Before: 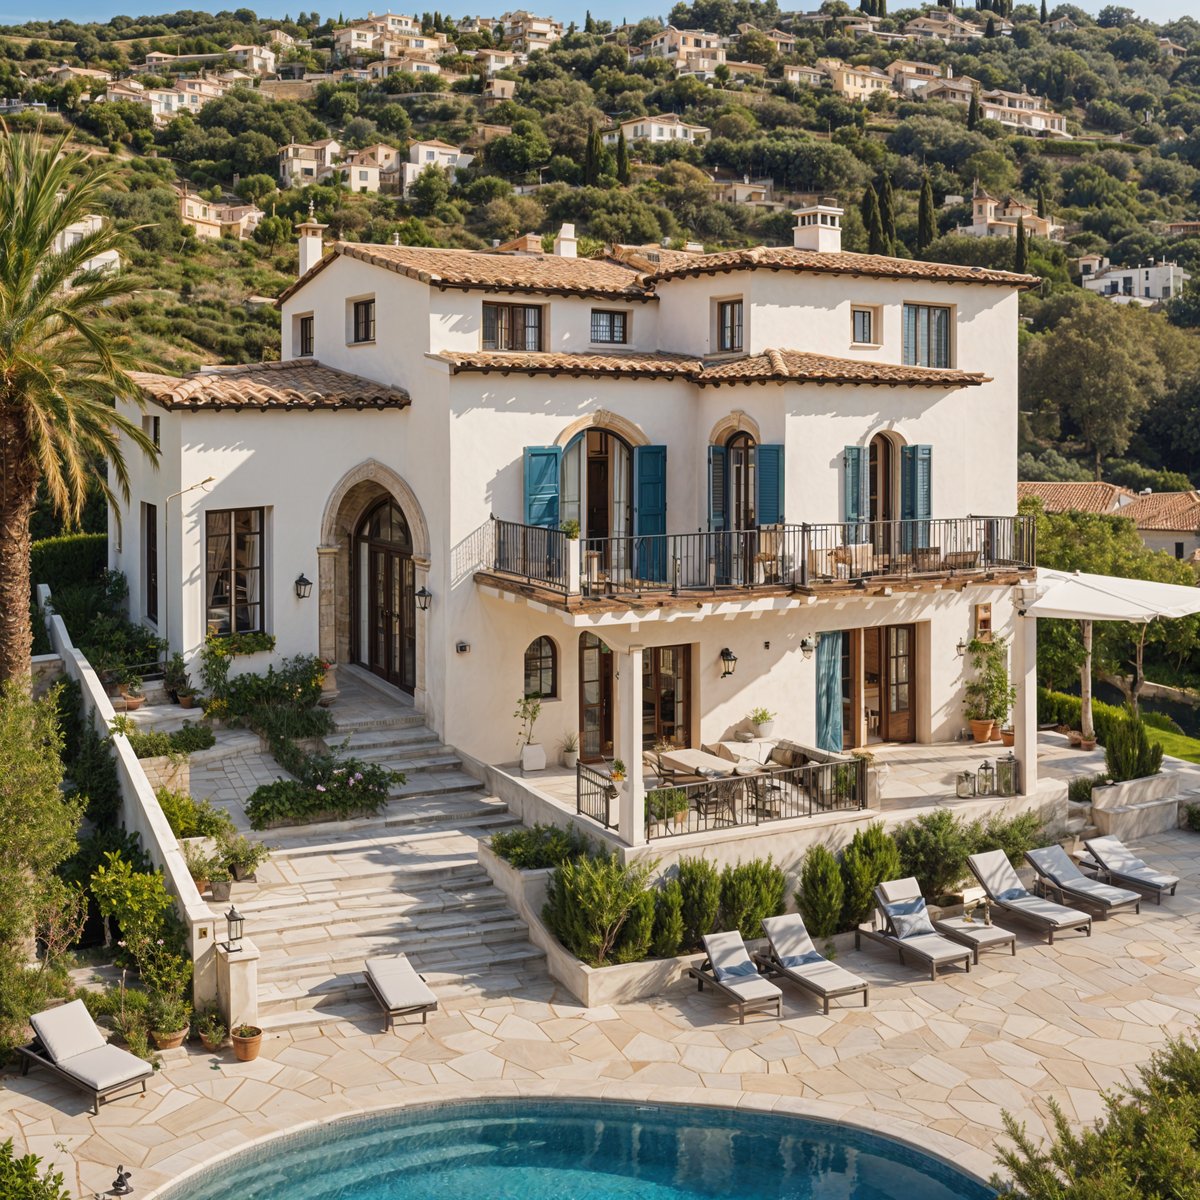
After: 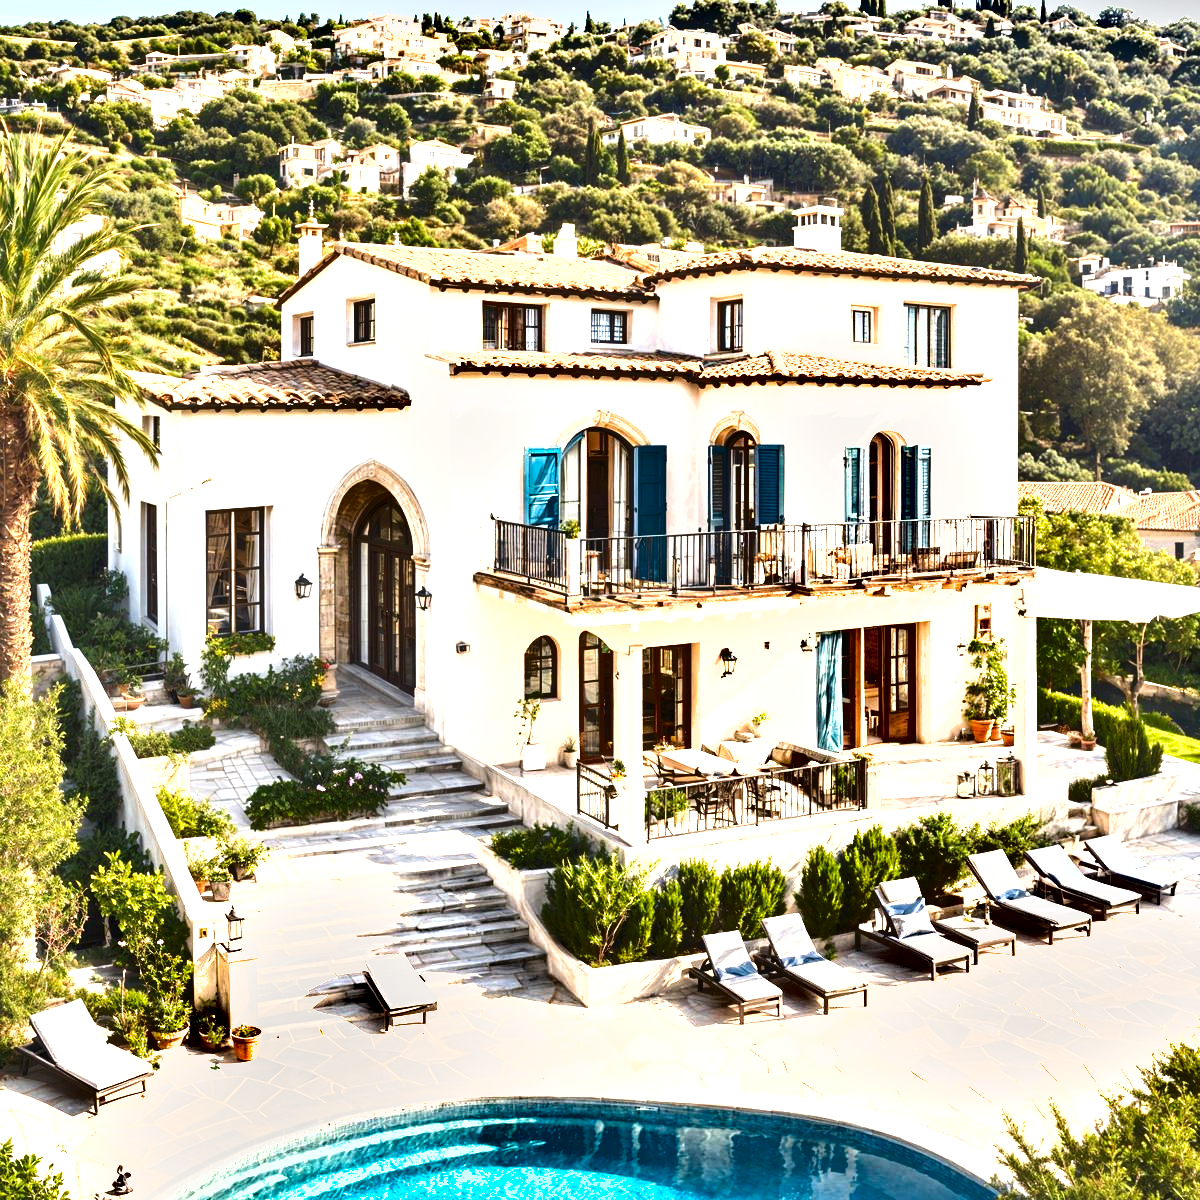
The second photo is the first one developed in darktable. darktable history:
shadows and highlights: soften with gaussian
tone equalizer: on, module defaults
exposure: exposure 2.003 EV, compensate highlight preservation false
